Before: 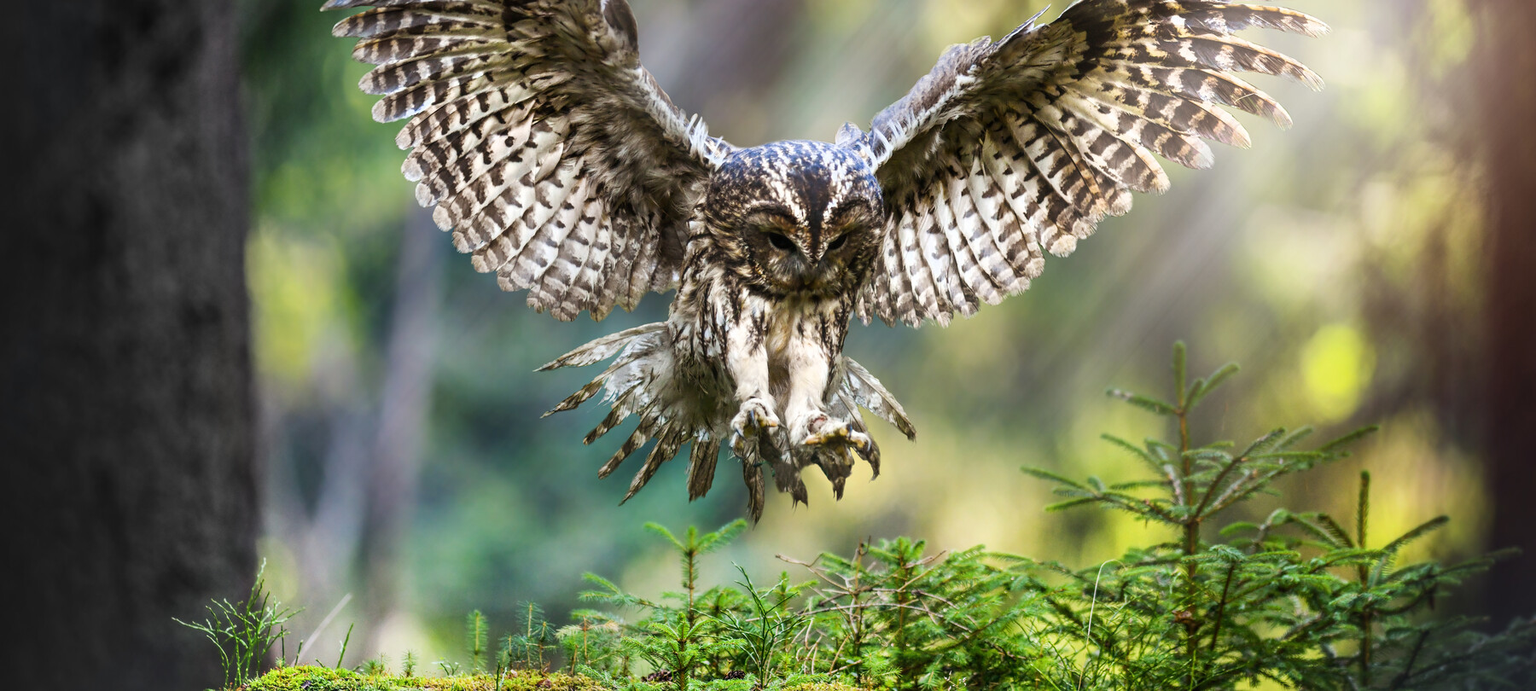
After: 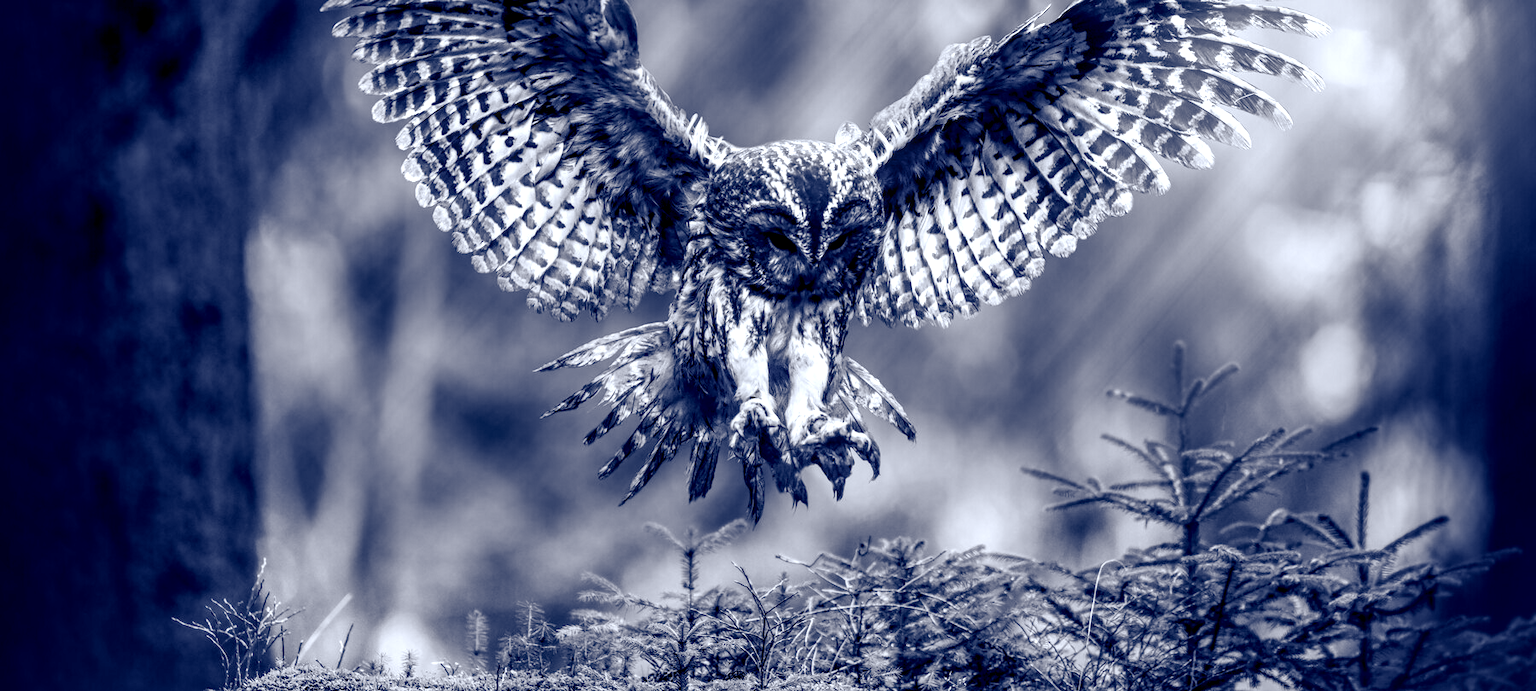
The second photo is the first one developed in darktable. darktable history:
color balance rgb: shadows lift › luminance -41.13%, shadows lift › chroma 14.13%, shadows lift › hue 260°, power › luminance -3.76%, power › chroma 0.56%, power › hue 40.37°, highlights gain › luminance 16.81%, highlights gain › chroma 2.94%, highlights gain › hue 260°, global offset › luminance -0.29%, global offset › chroma 0.31%, global offset › hue 260°, perceptual saturation grading › global saturation 20%, perceptual saturation grading › highlights -13.92%, perceptual saturation grading › shadows 50%
color calibration: output gray [0.25, 0.35, 0.4, 0], x 0.383, y 0.372, temperature 3905.17 K
local contrast: detail 130%
